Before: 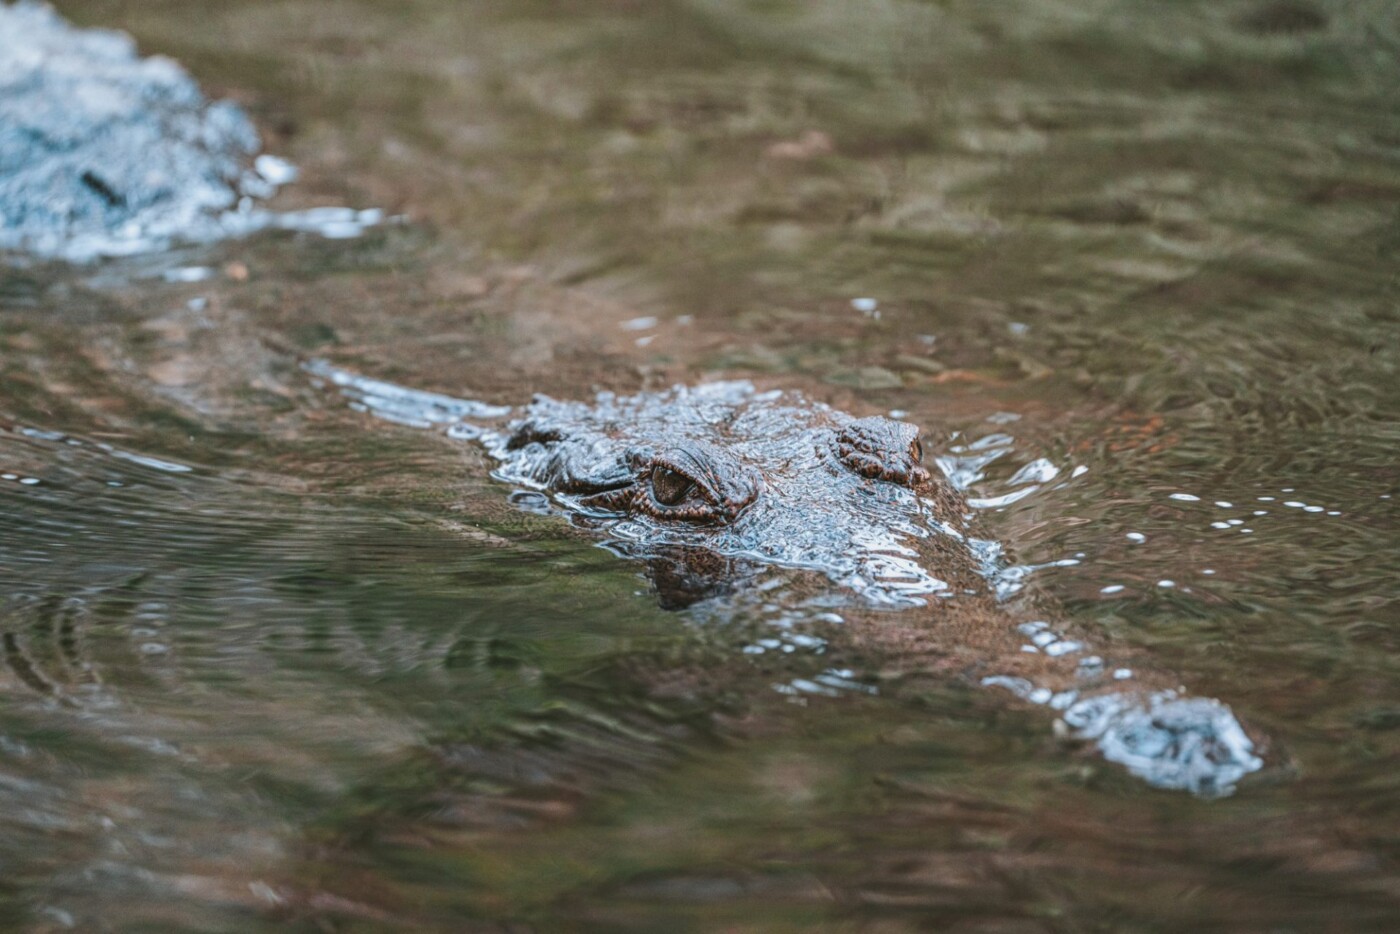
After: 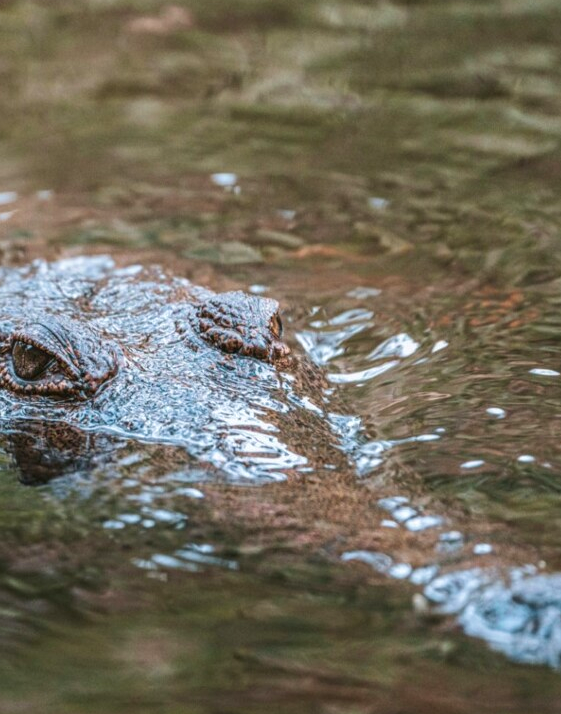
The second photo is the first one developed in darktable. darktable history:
local contrast: on, module defaults
velvia: on, module defaults
crop: left 45.721%, top 13.393%, right 14.118%, bottom 10.01%
